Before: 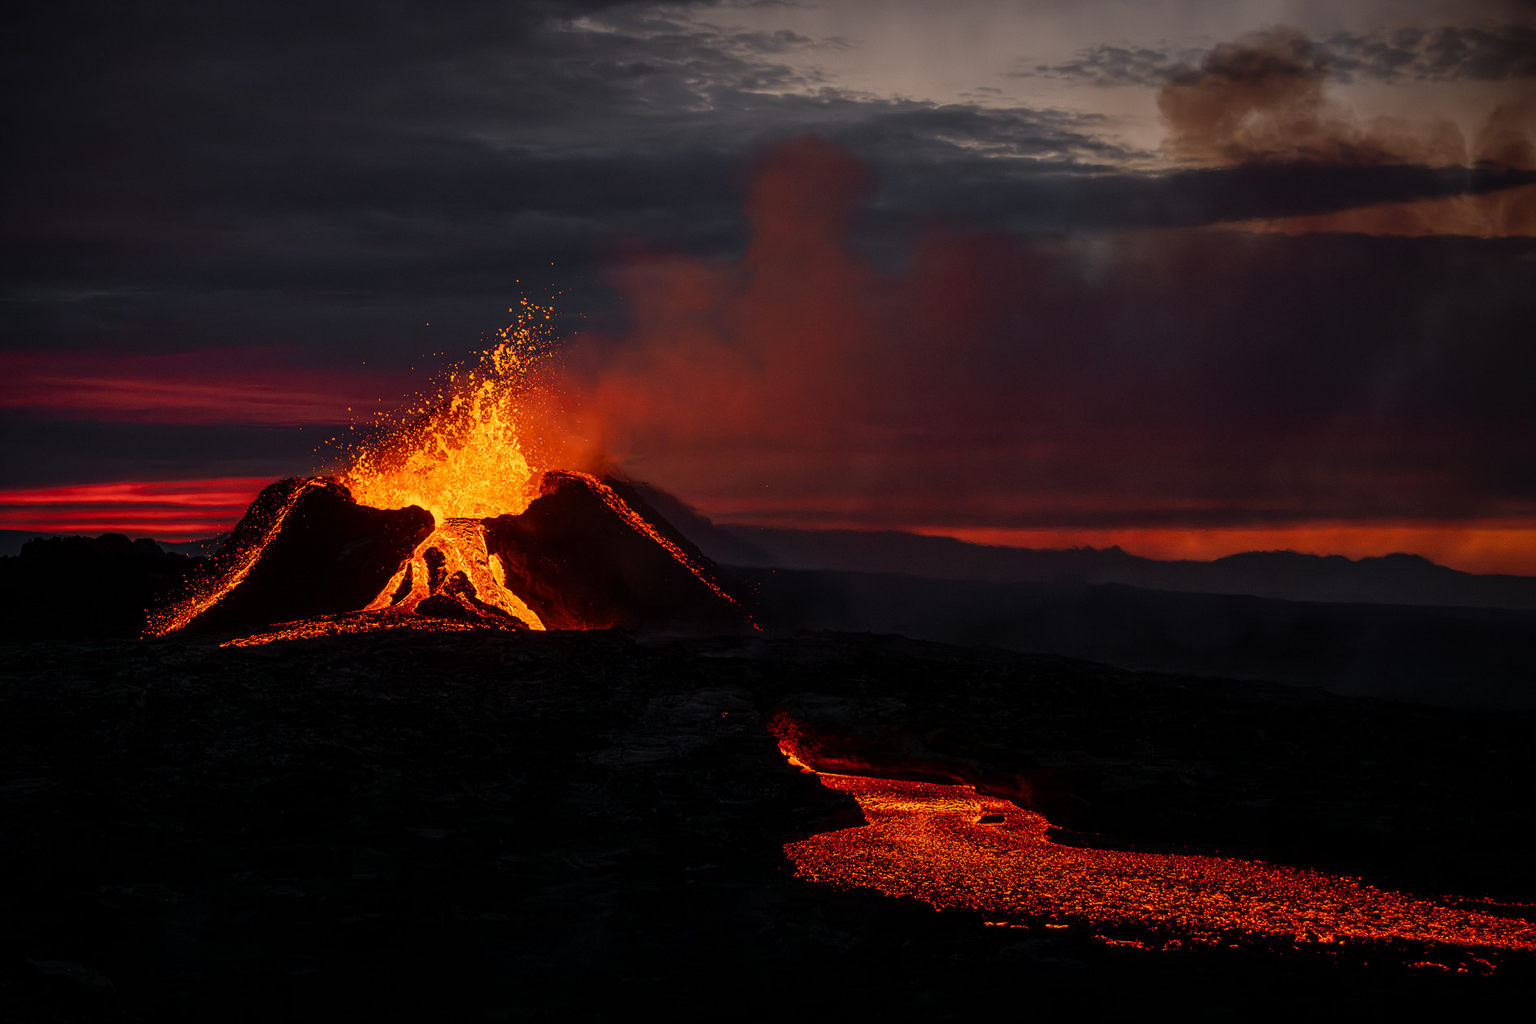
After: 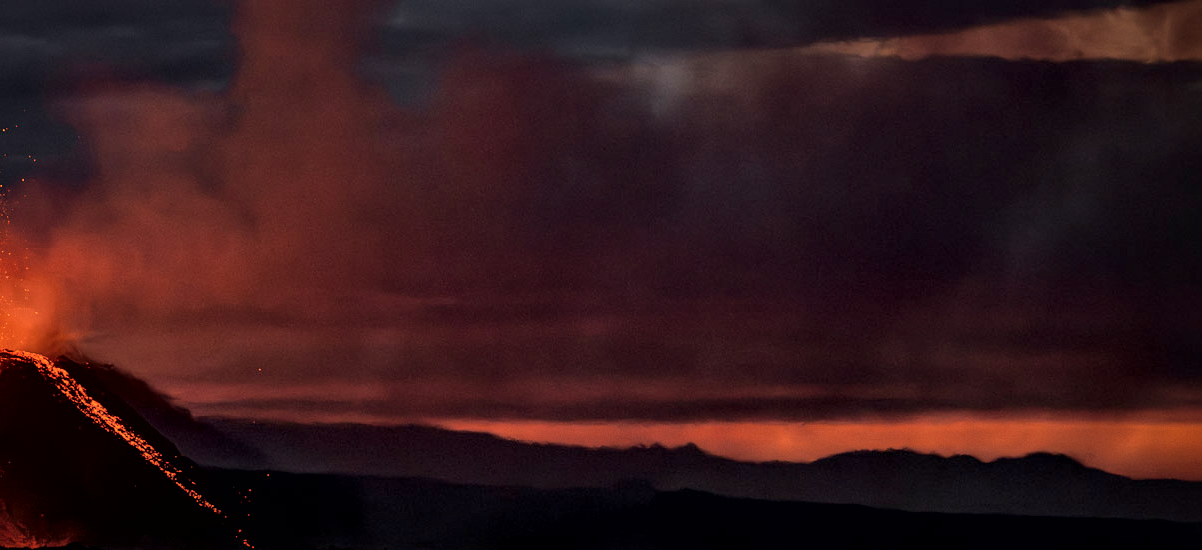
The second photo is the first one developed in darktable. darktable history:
crop: left 36.302%, top 18.327%, right 0.401%, bottom 38.235%
velvia: on, module defaults
local contrast: mode bilateral grid, contrast 44, coarseness 69, detail 212%, midtone range 0.2
